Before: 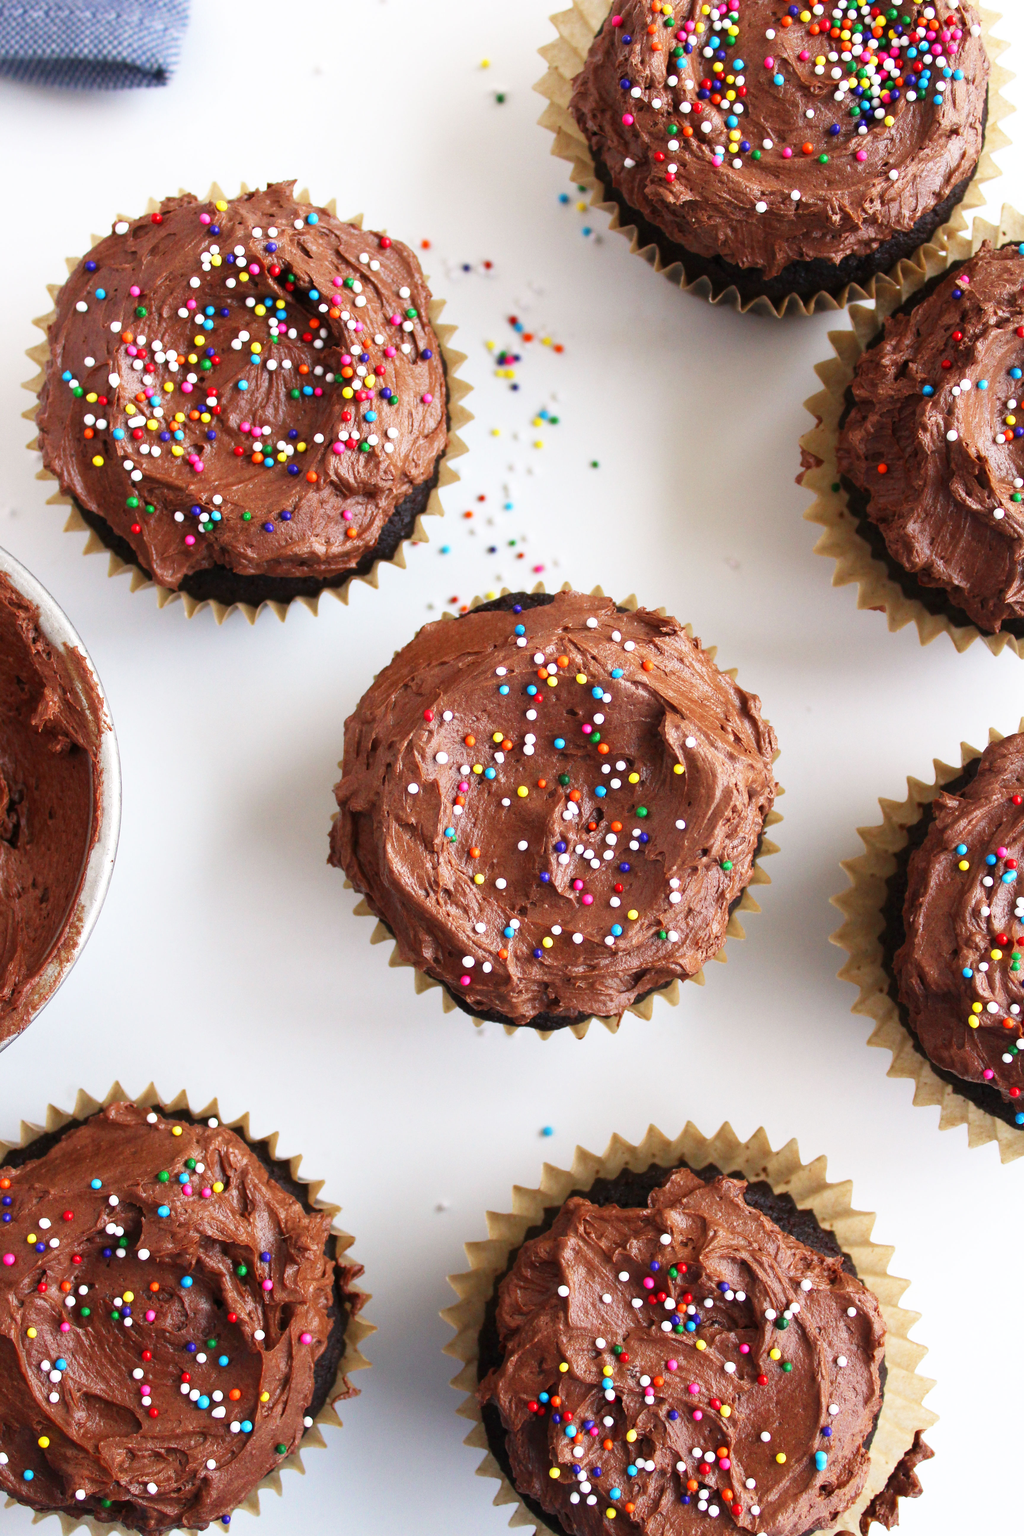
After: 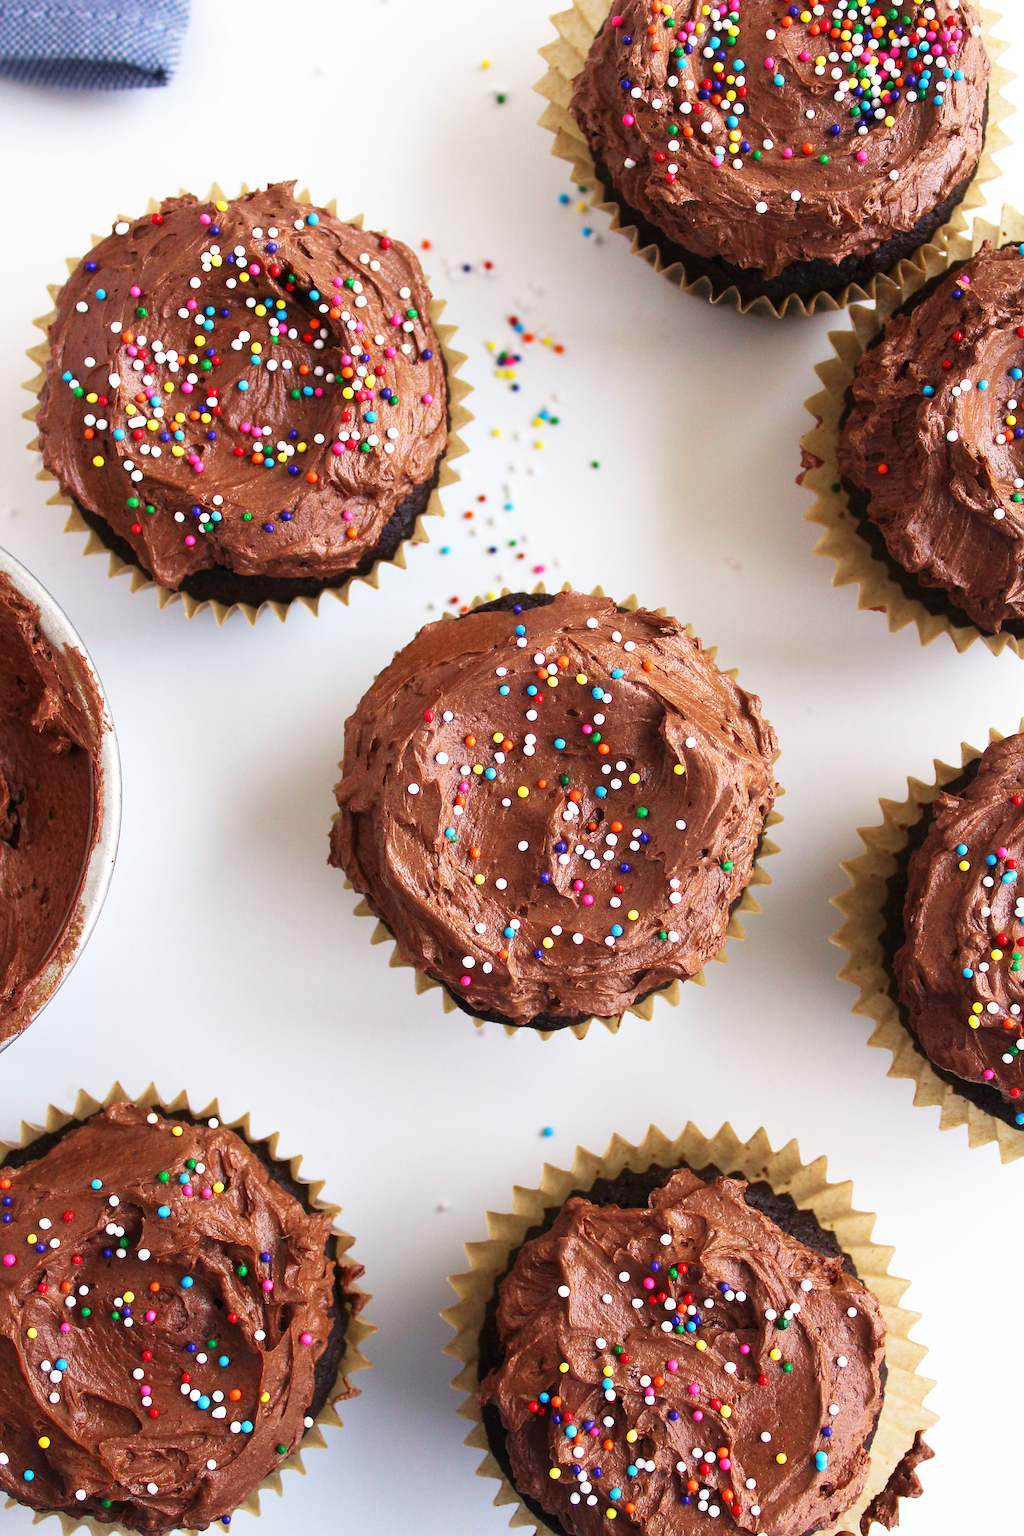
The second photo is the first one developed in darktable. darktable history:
sharpen: on, module defaults
velvia: on, module defaults
tone equalizer: -8 EV 0.06 EV, smoothing diameter 25%, edges refinement/feathering 10, preserve details guided filter
